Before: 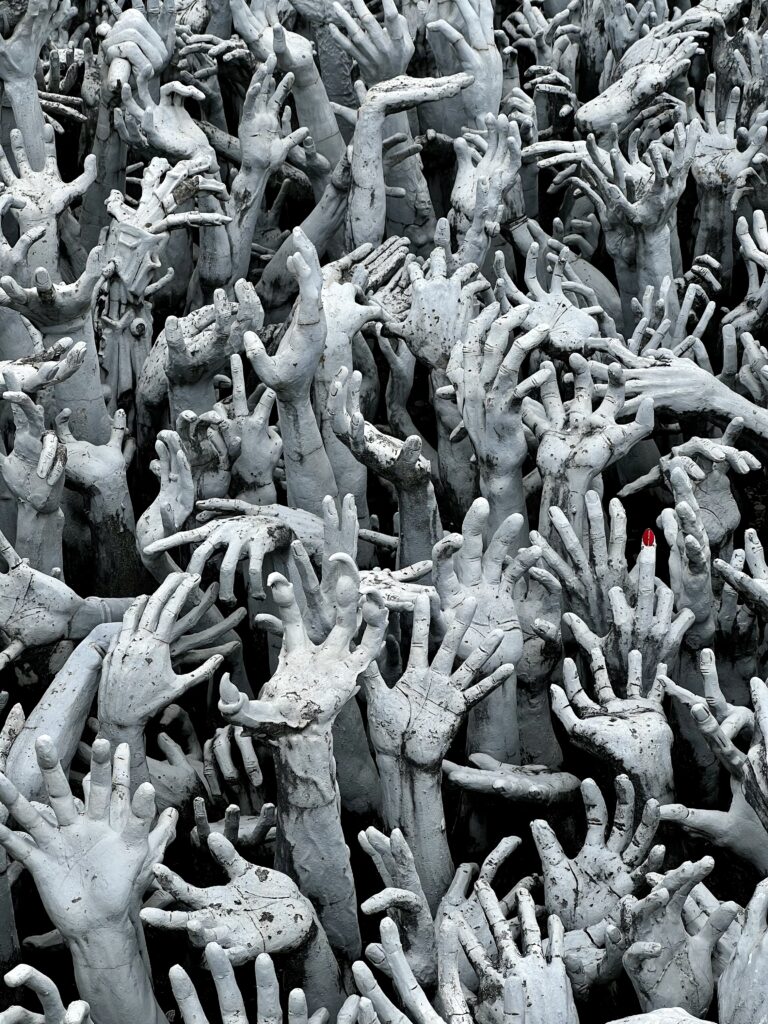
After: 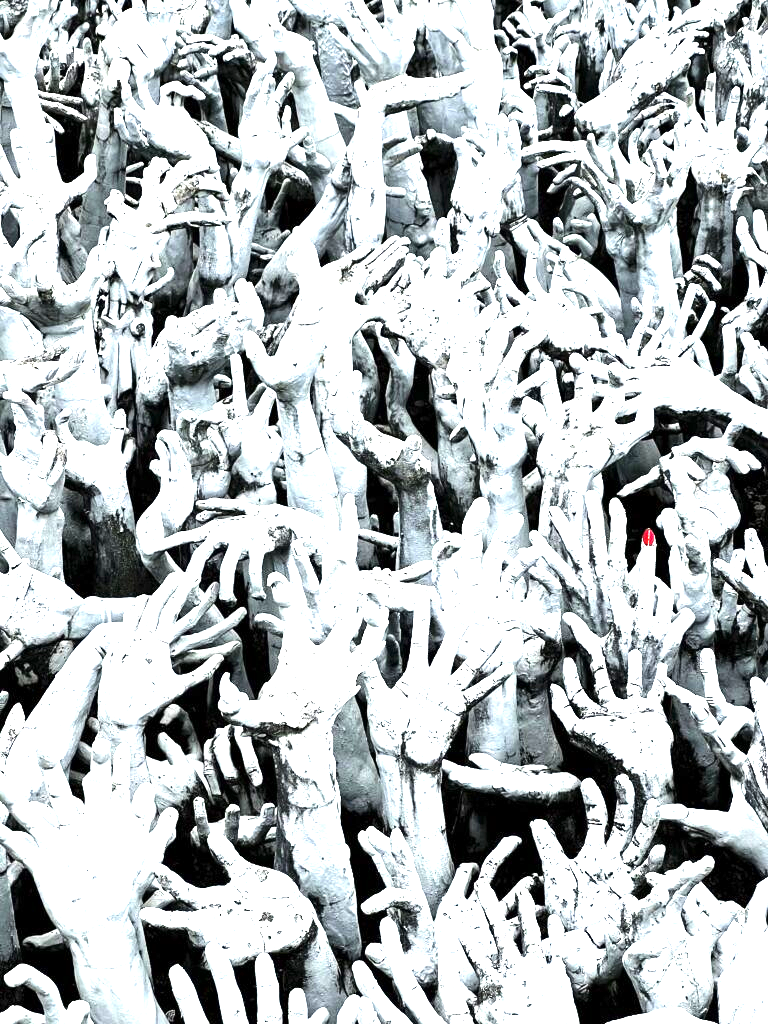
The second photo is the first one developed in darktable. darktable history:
tone equalizer: -8 EV -0.75 EV, -7 EV -0.7 EV, -6 EV -0.6 EV, -5 EV -0.4 EV, -3 EV 0.4 EV, -2 EV 0.6 EV, -1 EV 0.7 EV, +0 EV 0.75 EV, edges refinement/feathering 500, mask exposure compensation -1.57 EV, preserve details no
exposure: exposure 2 EV, compensate exposure bias true, compensate highlight preservation false
